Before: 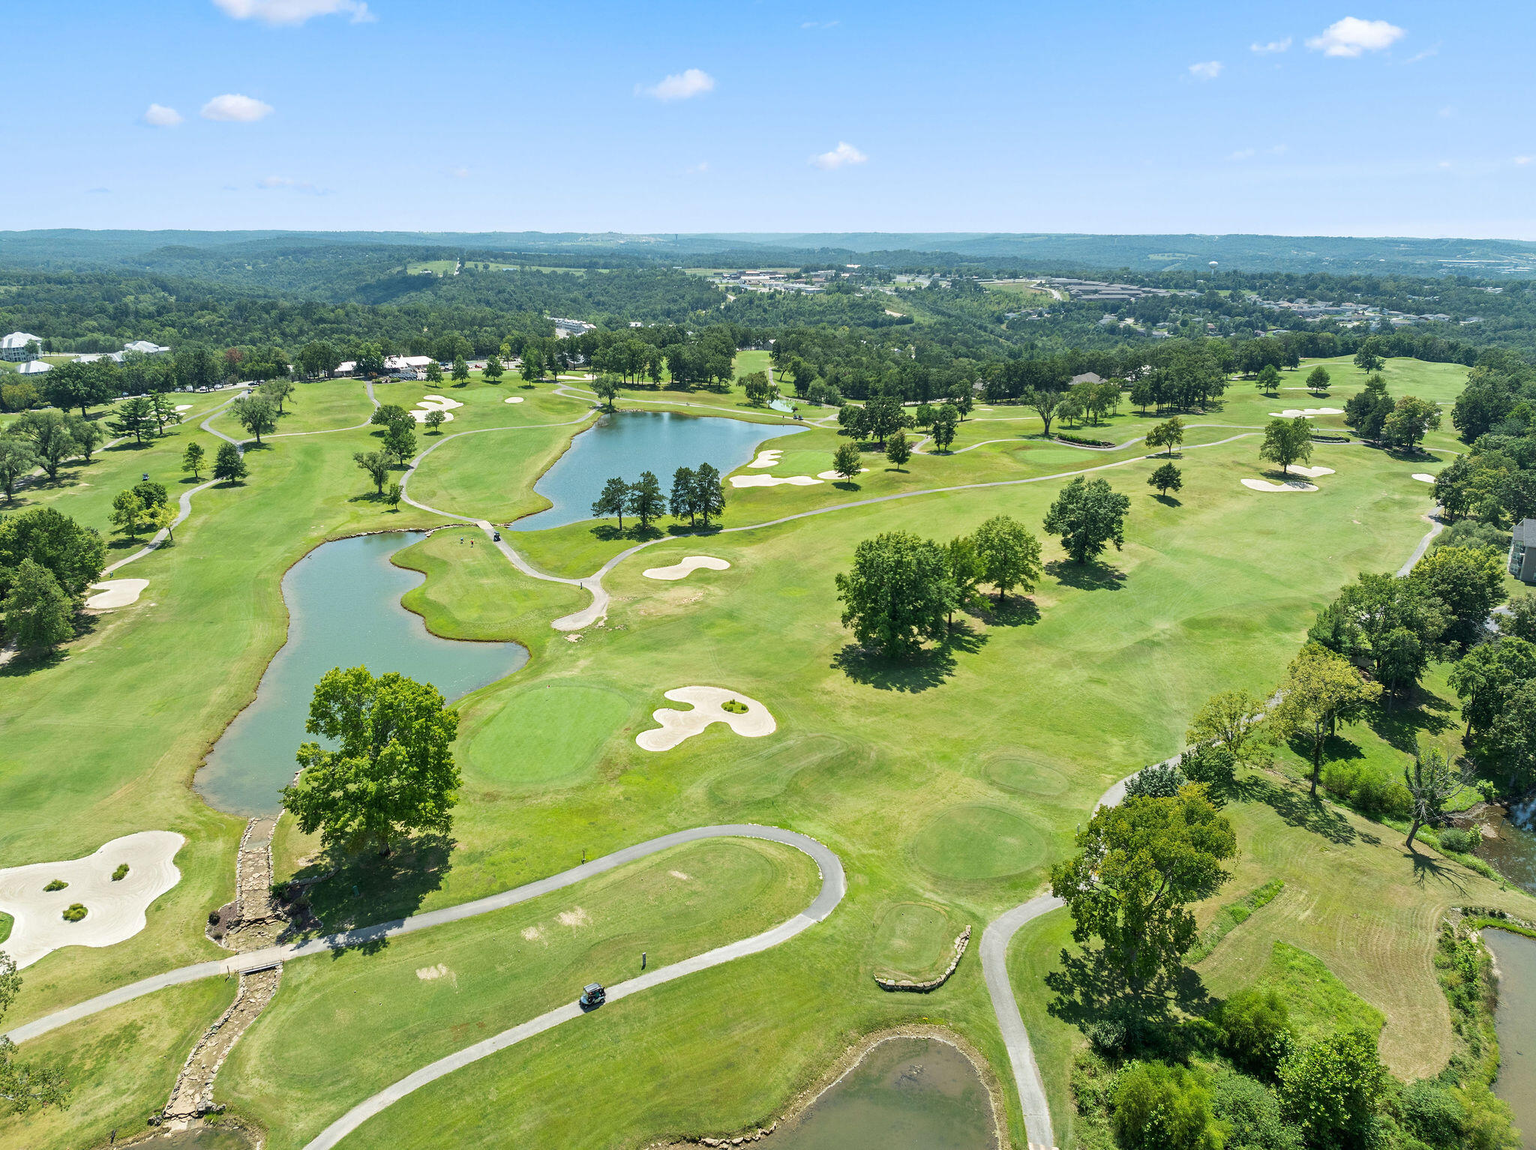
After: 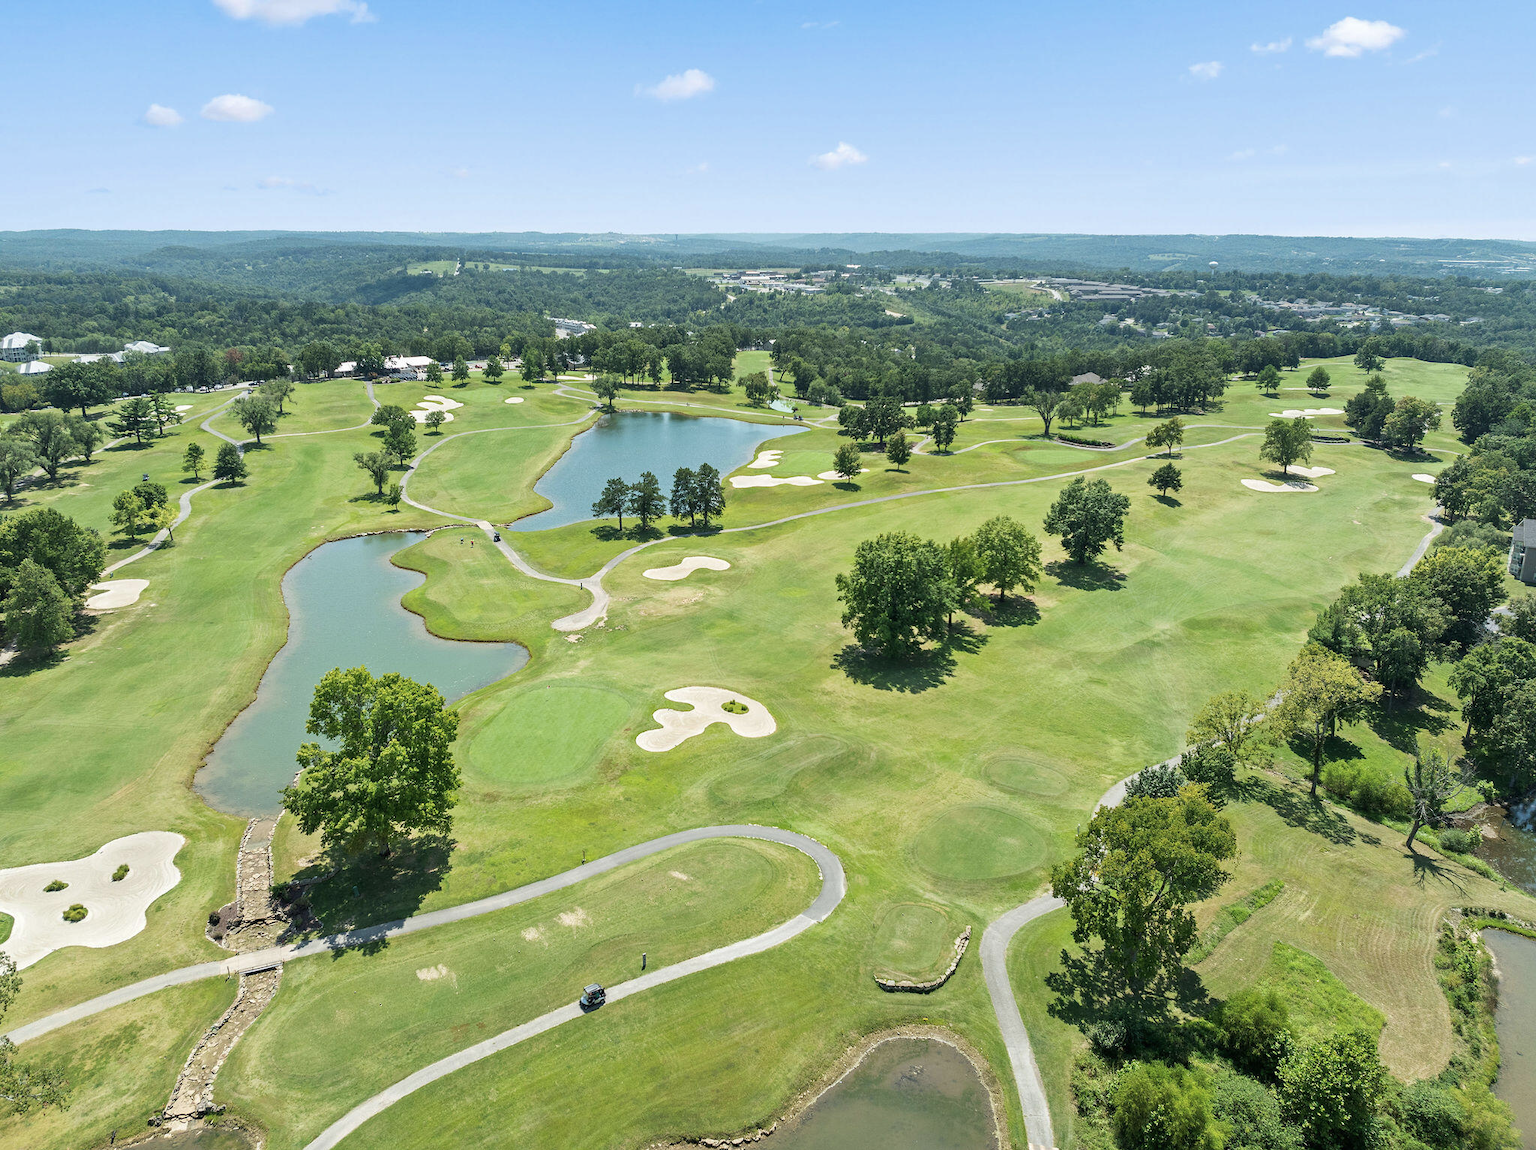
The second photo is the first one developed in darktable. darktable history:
color correction: highlights b* -0.018, saturation 0.866
